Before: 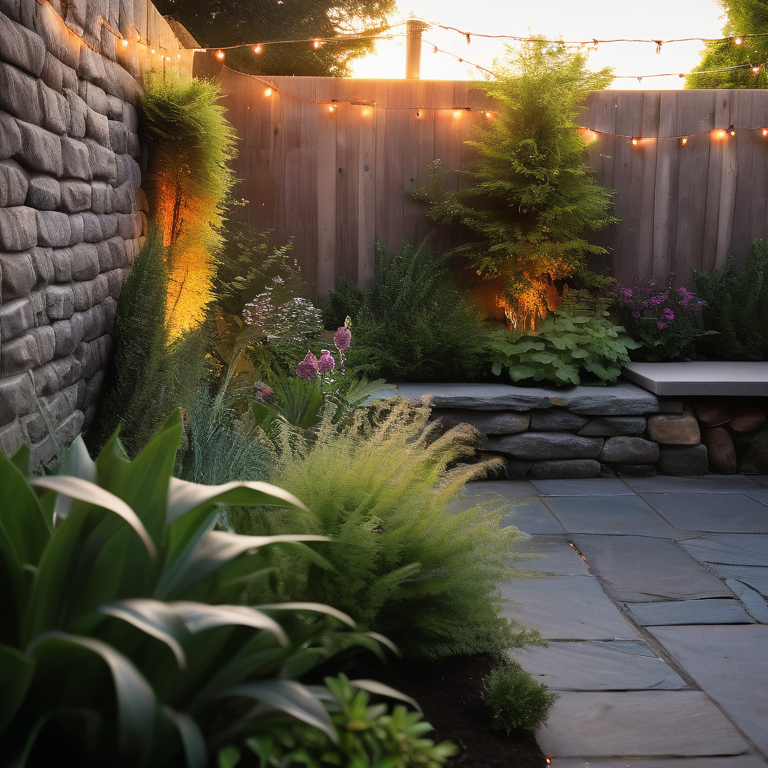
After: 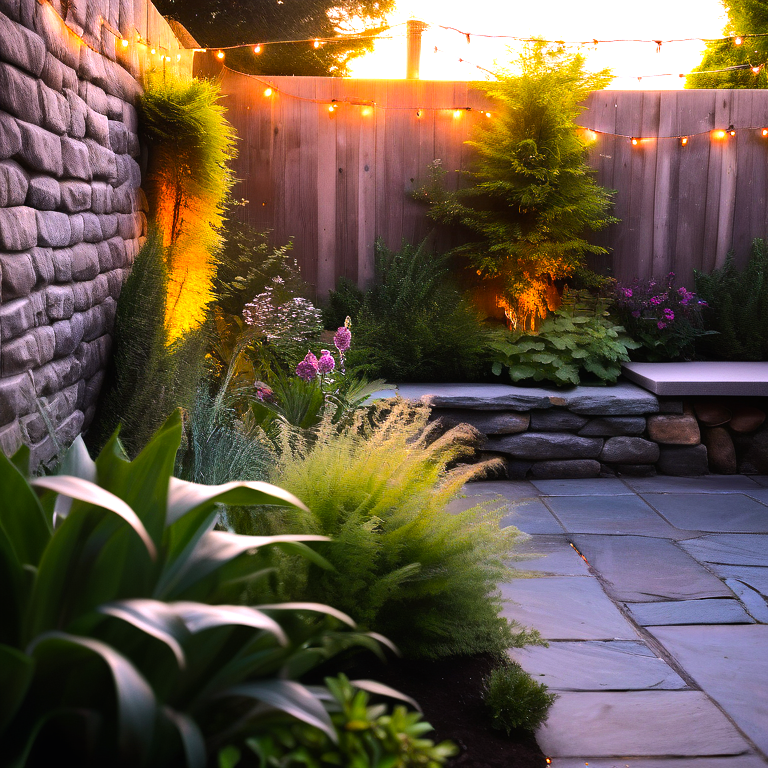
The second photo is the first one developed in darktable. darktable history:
tone equalizer: -8 EV -0.75 EV, -7 EV -0.7 EV, -6 EV -0.6 EV, -5 EV -0.4 EV, -3 EV 0.4 EV, -2 EV 0.6 EV, -1 EV 0.7 EV, +0 EV 0.75 EV, edges refinement/feathering 500, mask exposure compensation -1.57 EV, preserve details no
color balance rgb: perceptual saturation grading › global saturation 25%, perceptual brilliance grading › mid-tones 10%, perceptual brilliance grading › shadows 15%, global vibrance 20%
white balance: red 1.066, blue 1.119
